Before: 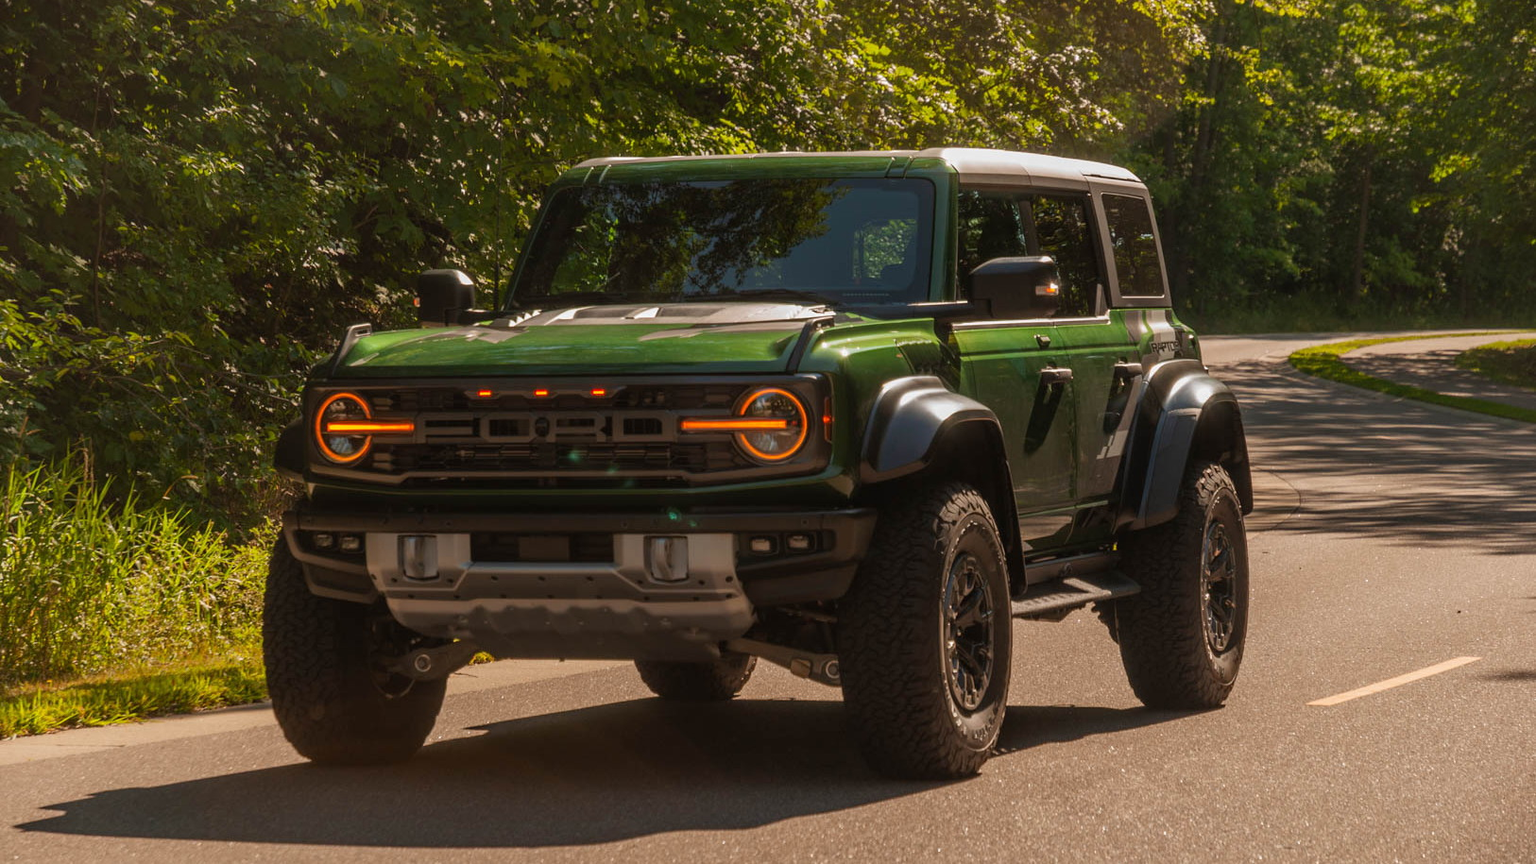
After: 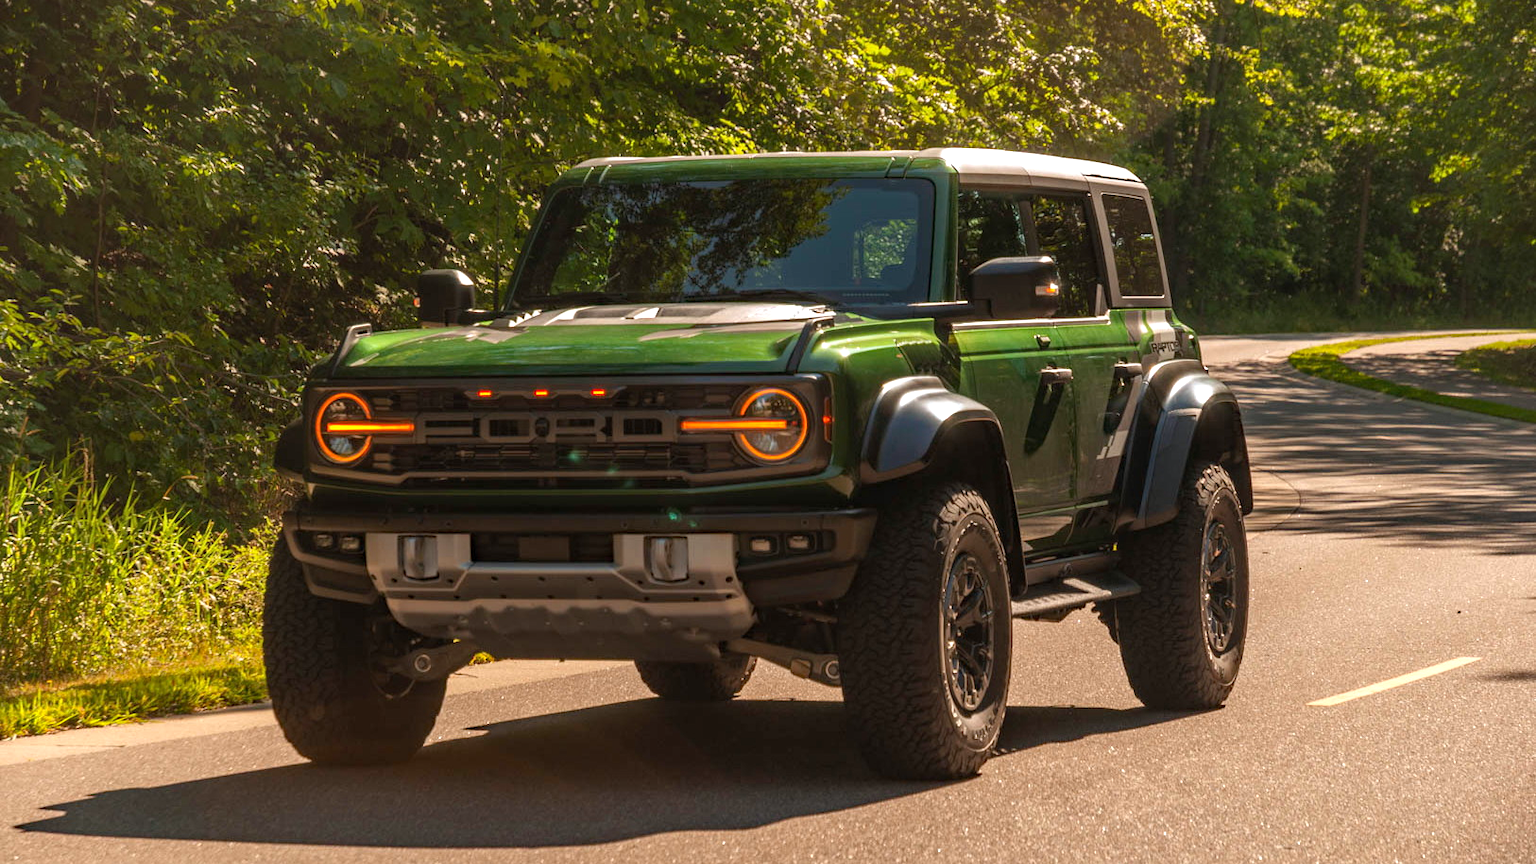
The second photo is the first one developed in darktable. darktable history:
exposure: exposure 0.6 EV, compensate highlight preservation false
haze removal: compatibility mode true, adaptive false
